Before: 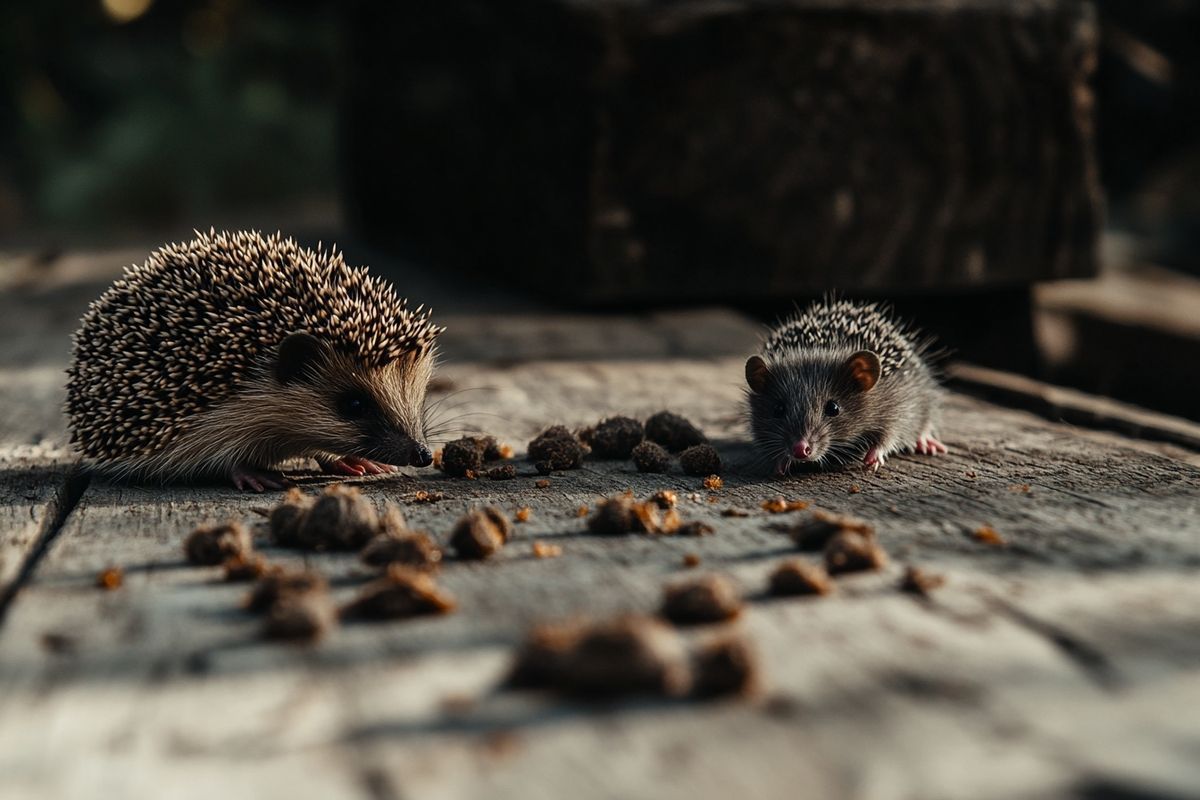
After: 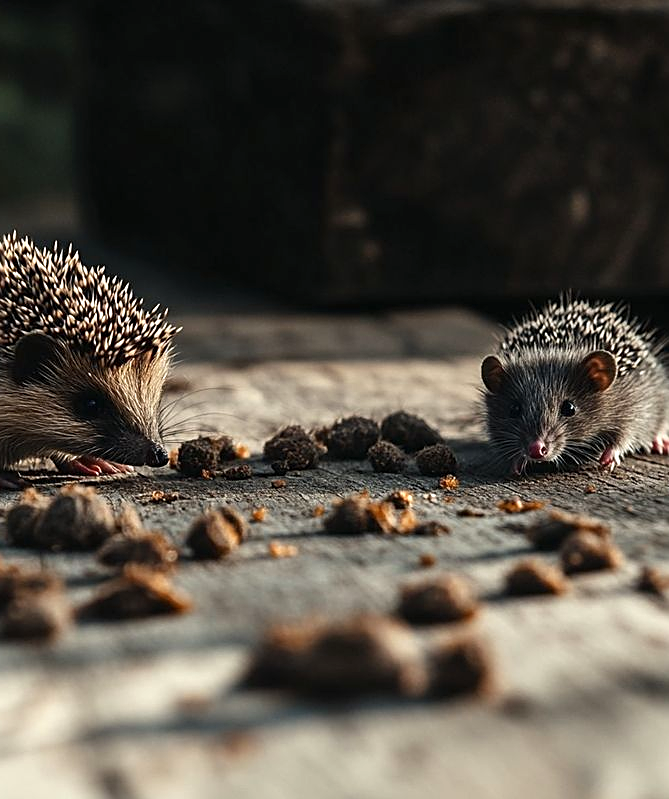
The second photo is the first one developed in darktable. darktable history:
sharpen: on, module defaults
crop: left 22.083%, right 22.12%, bottom 0.015%
exposure: black level correction 0, exposure 0.5 EV, compensate highlight preservation false
